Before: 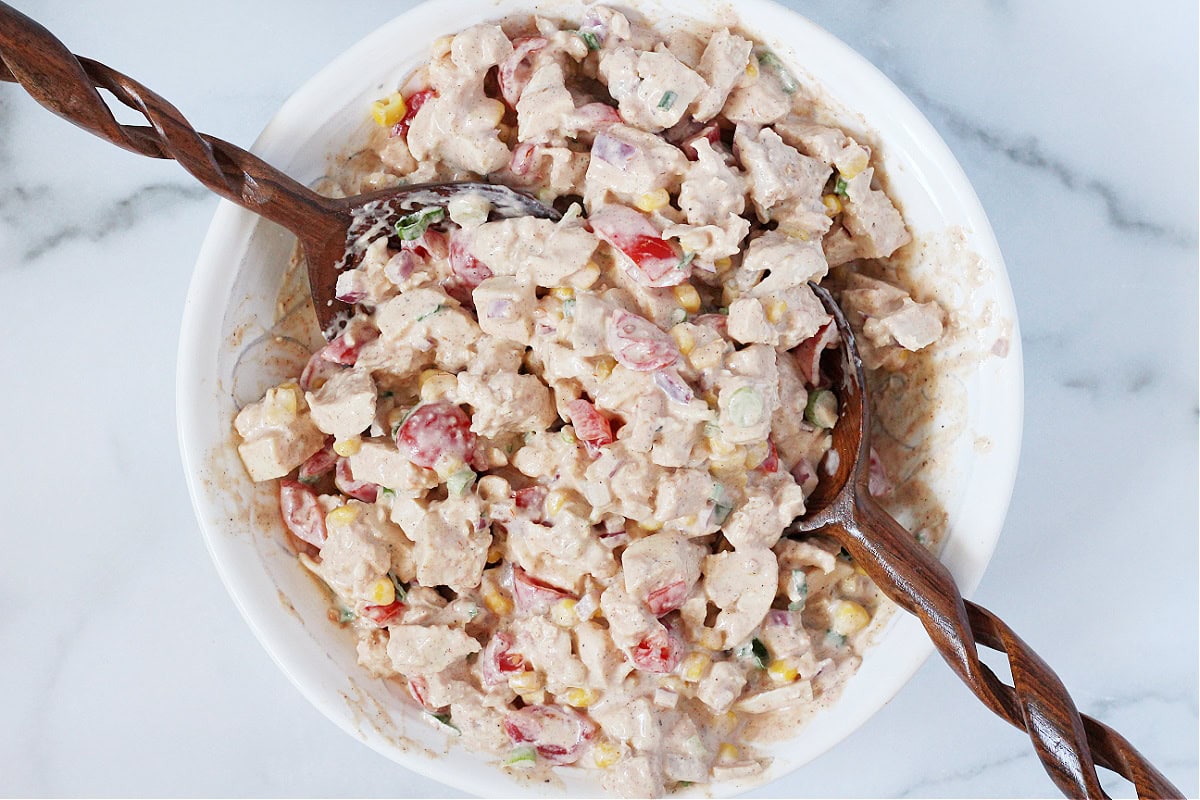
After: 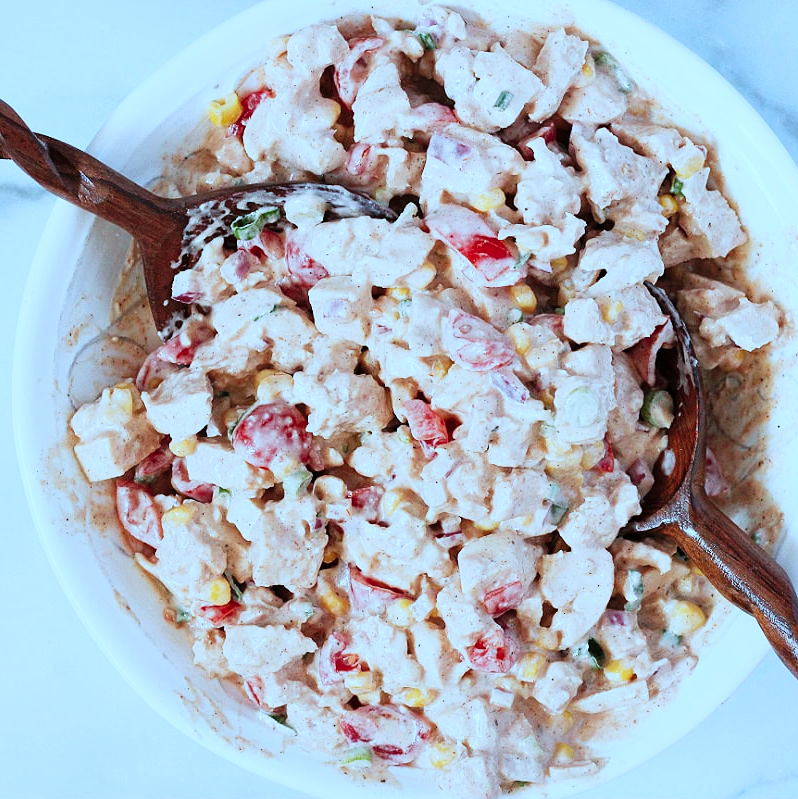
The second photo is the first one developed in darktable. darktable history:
crop and rotate: left 13.72%, right 19.775%
tone curve: curves: ch0 [(0, 0) (0.059, 0.027) (0.178, 0.105) (0.292, 0.233) (0.485, 0.472) (0.837, 0.887) (1, 0.983)]; ch1 [(0, 0) (0.23, 0.166) (0.34, 0.298) (0.371, 0.334) (0.435, 0.413) (0.477, 0.469) (0.499, 0.498) (0.534, 0.551) (0.56, 0.585) (0.754, 0.801) (1, 1)]; ch2 [(0, 0) (0.431, 0.414) (0.498, 0.503) (0.524, 0.531) (0.568, 0.567) (0.6, 0.597) (0.65, 0.651) (0.752, 0.764) (1, 1)], preserve colors none
exposure: exposure -0.138 EV, compensate highlight preservation false
color correction: highlights a* -9.3, highlights b* -23.92
